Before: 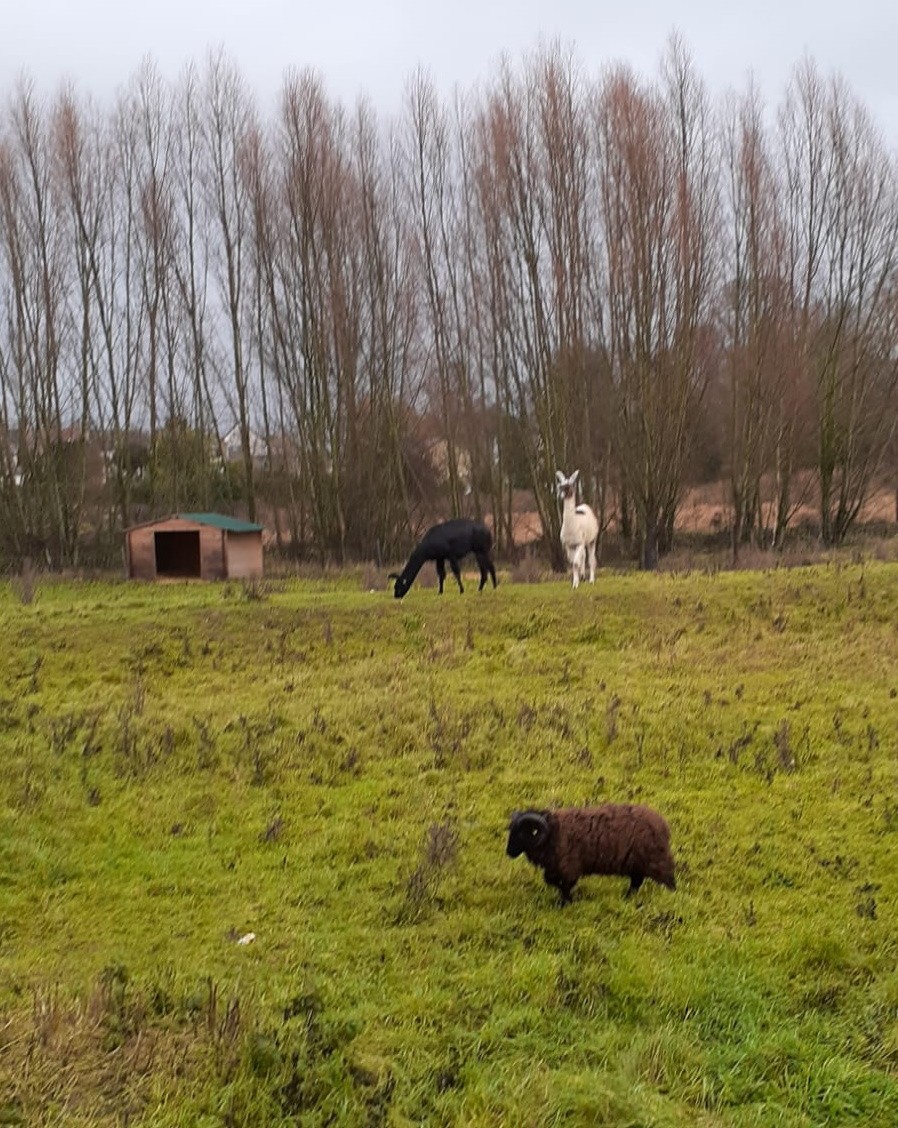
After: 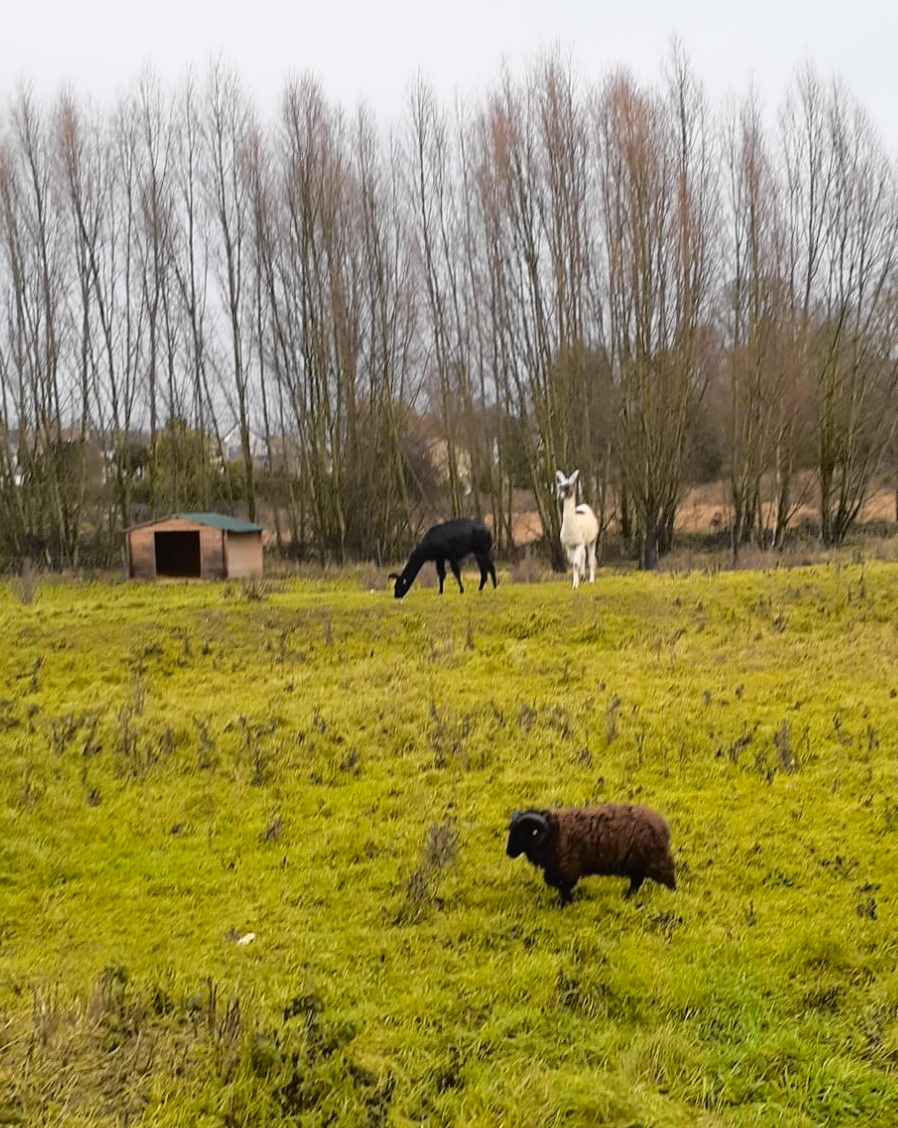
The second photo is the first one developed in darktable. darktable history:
tone curve: curves: ch0 [(0, 0.013) (0.129, 0.1) (0.327, 0.382) (0.489, 0.573) (0.66, 0.748) (0.858, 0.926) (1, 0.977)]; ch1 [(0, 0) (0.353, 0.344) (0.45, 0.46) (0.498, 0.498) (0.521, 0.512) (0.563, 0.559) (0.592, 0.585) (0.647, 0.68) (1, 1)]; ch2 [(0, 0) (0.333, 0.346) (0.375, 0.375) (0.427, 0.44) (0.476, 0.492) (0.511, 0.508) (0.528, 0.533) (0.579, 0.61) (0.612, 0.644) (0.66, 0.715) (1, 1)], color space Lab, independent channels, preserve colors none
